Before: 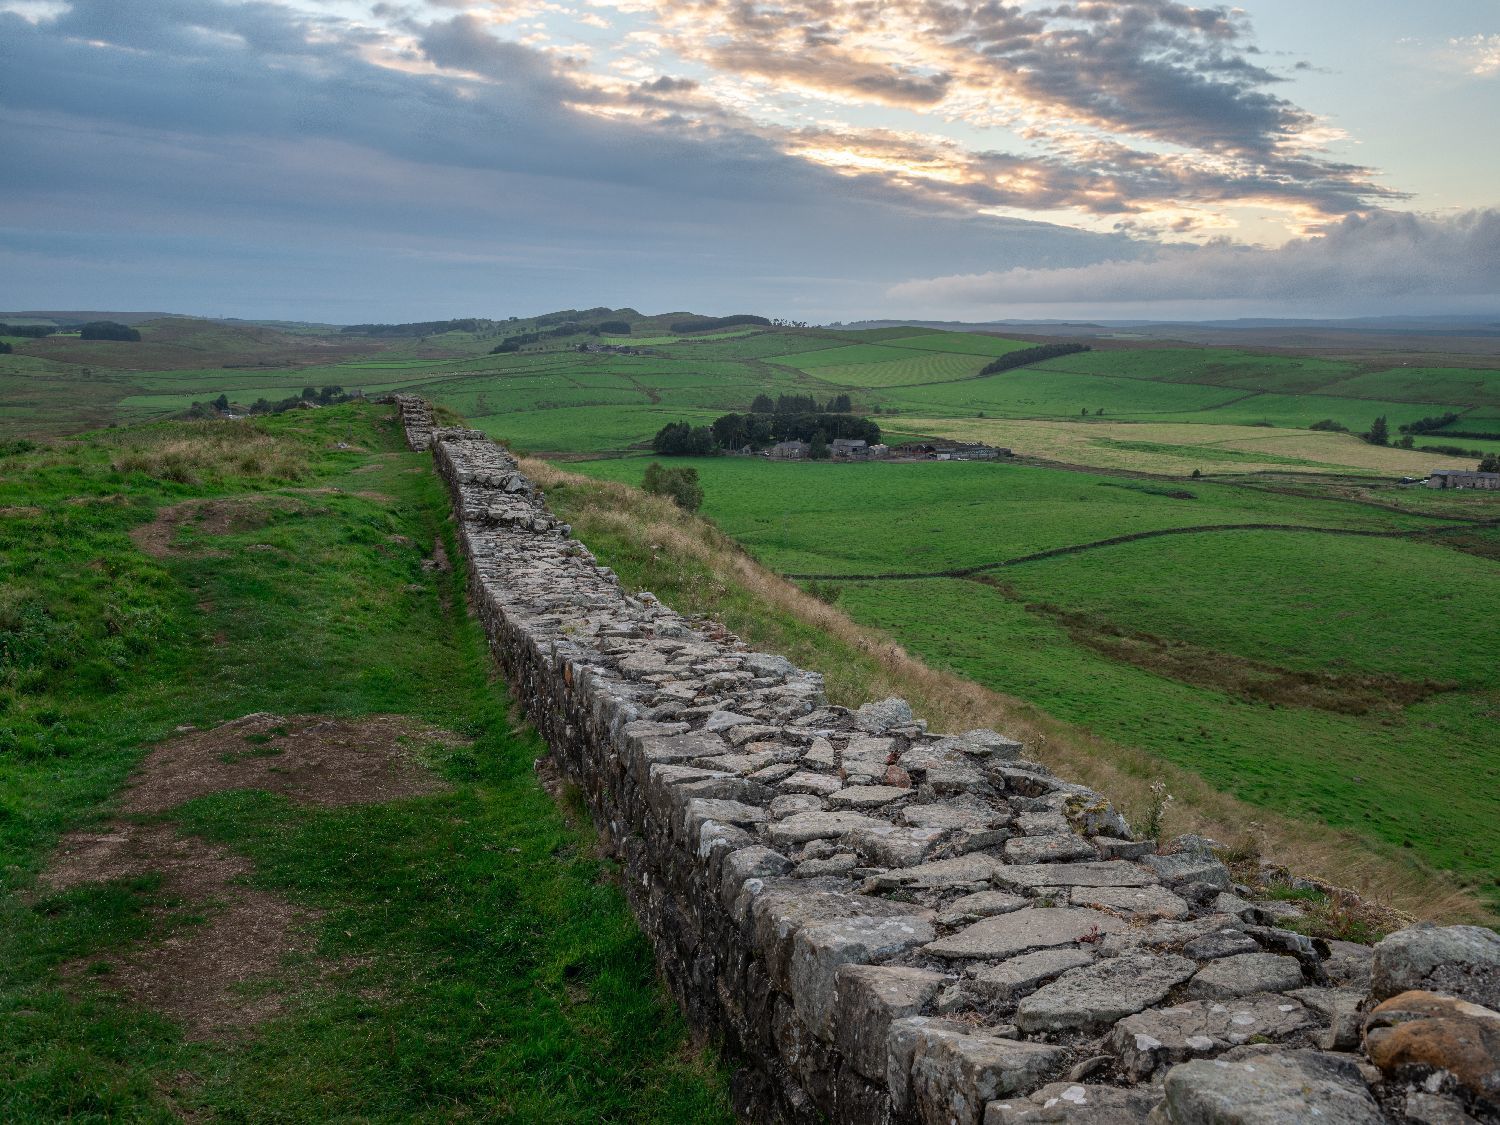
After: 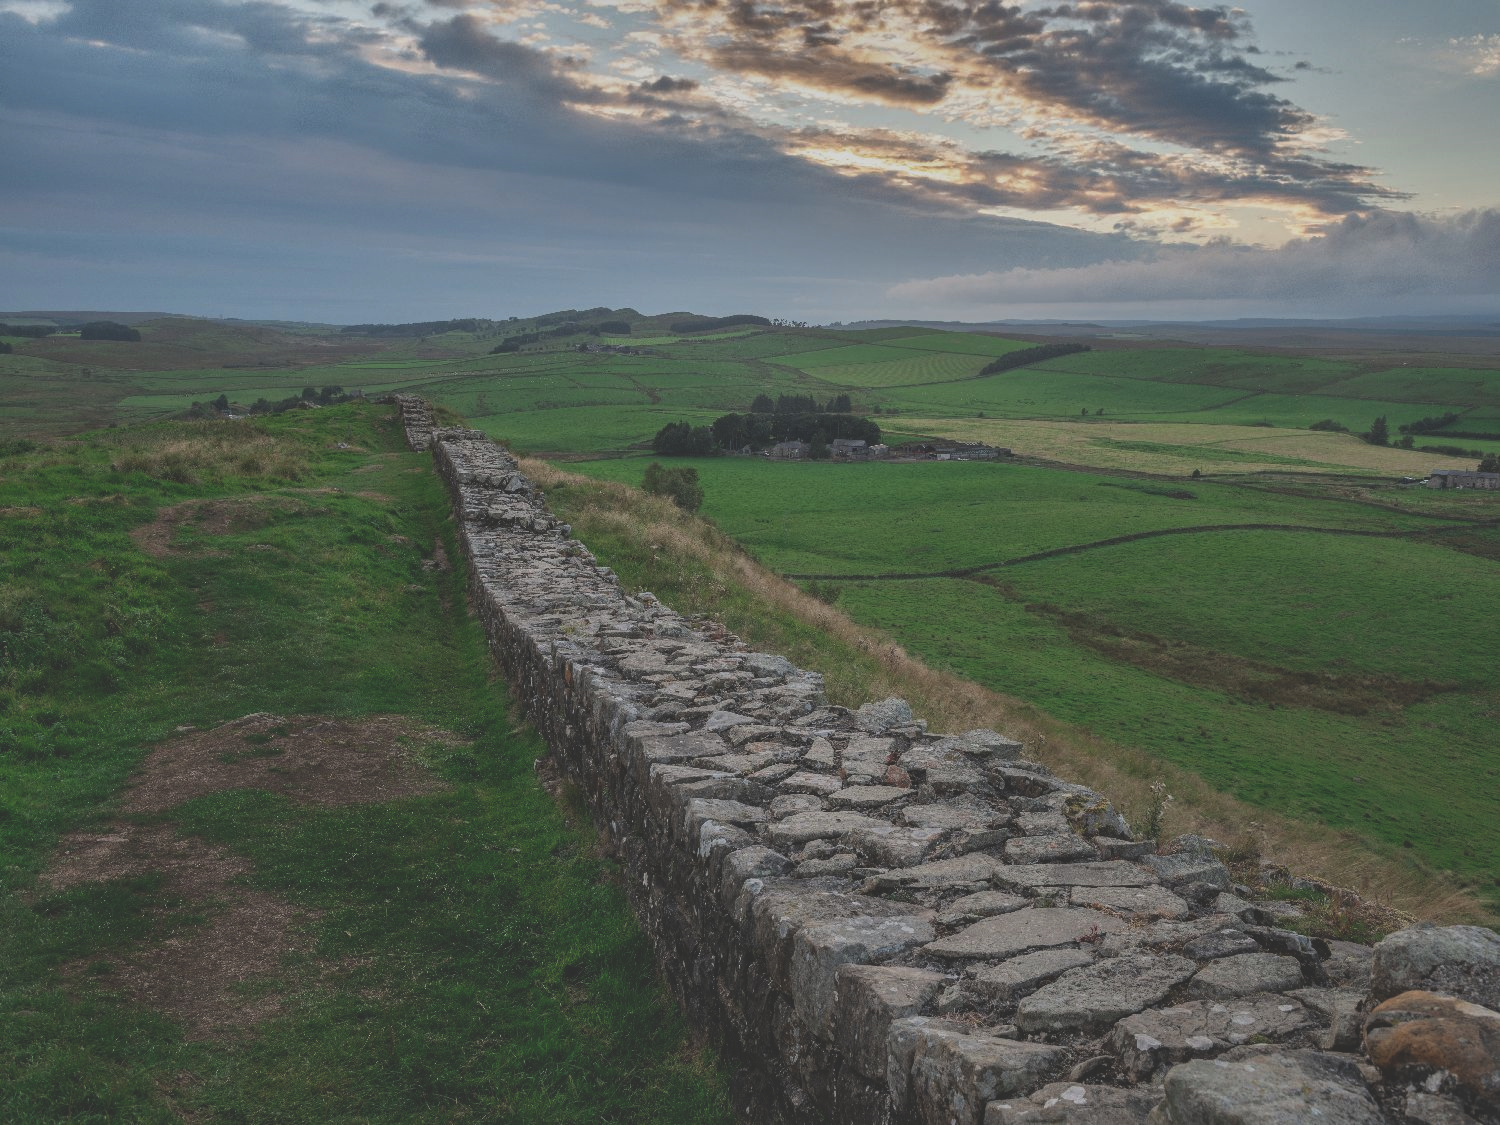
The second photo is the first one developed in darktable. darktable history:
exposure: black level correction -0.035, exposure -0.494 EV, compensate highlight preservation false
shadows and highlights: shadows 24.68, highlights -79.79, soften with gaussian
